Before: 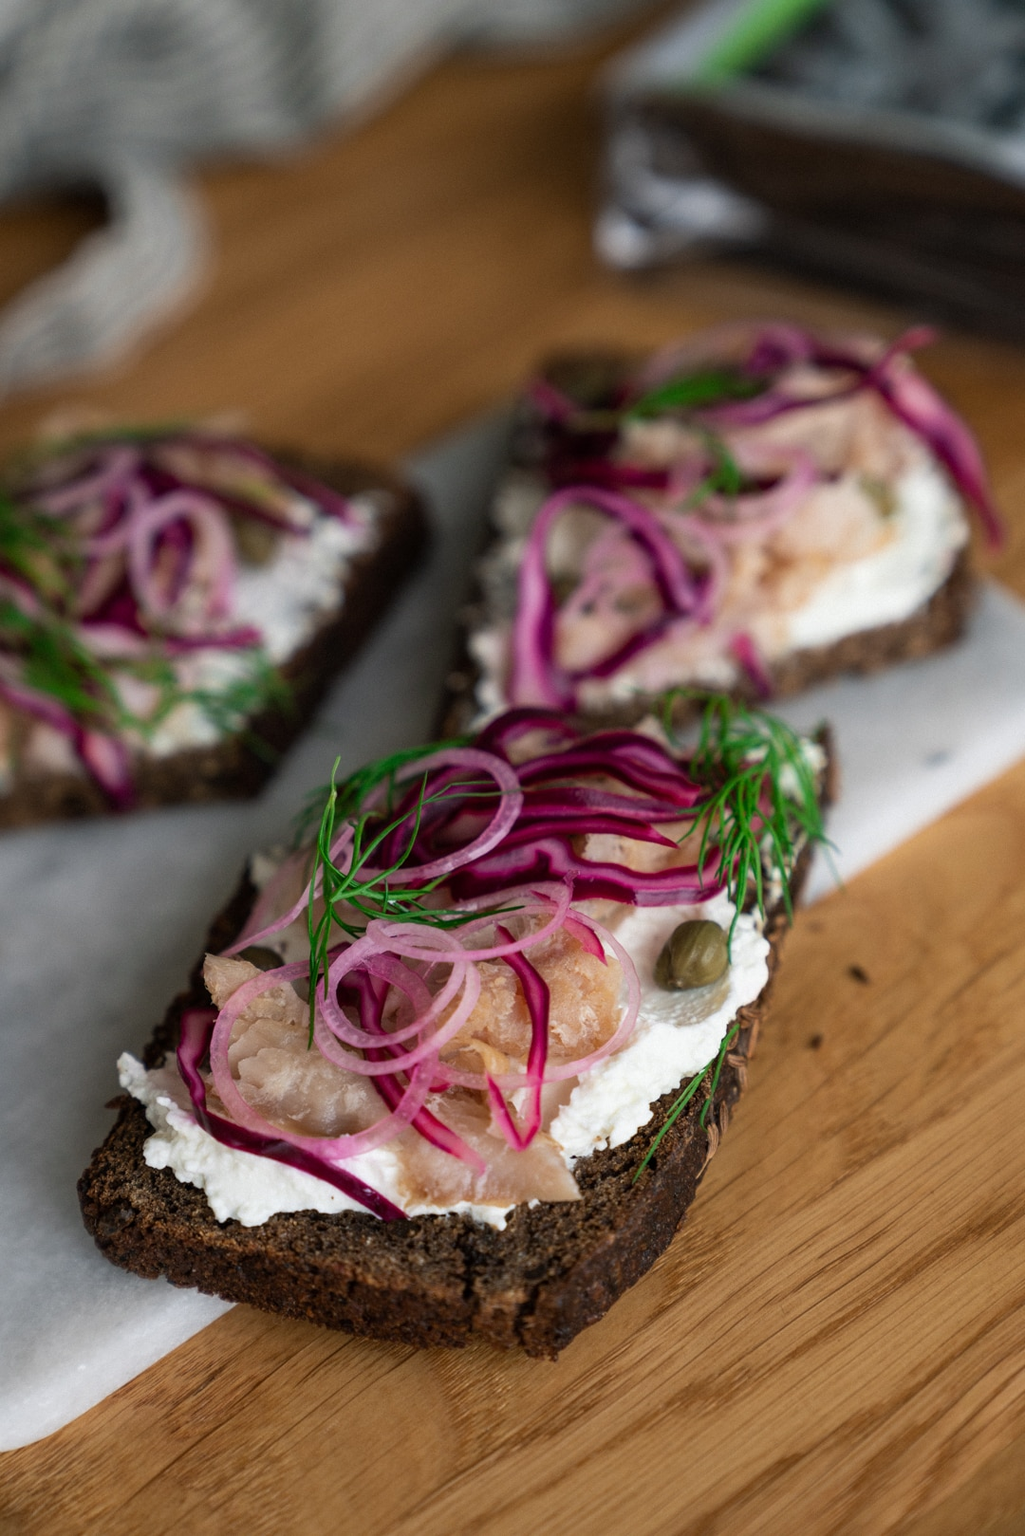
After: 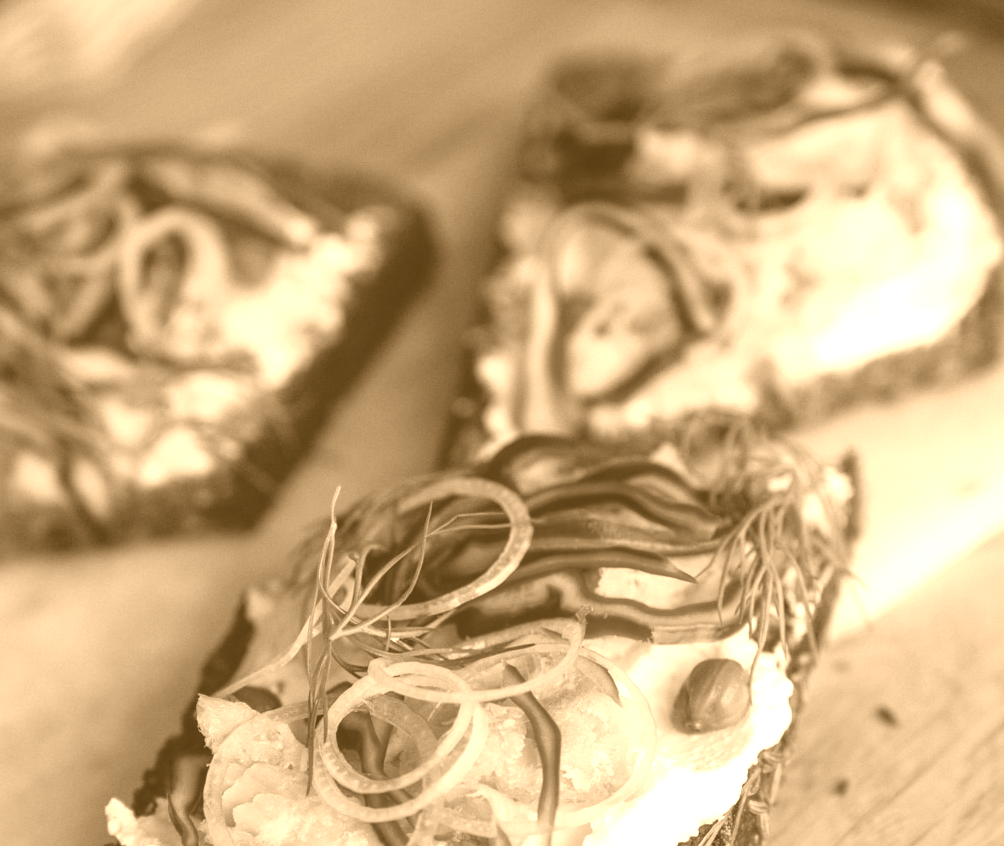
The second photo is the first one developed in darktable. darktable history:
crop: left 1.744%, top 19.225%, right 5.069%, bottom 28.357%
colorize: hue 28.8°, source mix 100%
base curve: curves: ch0 [(0, 0) (0.262, 0.32) (0.722, 0.705) (1, 1)]
